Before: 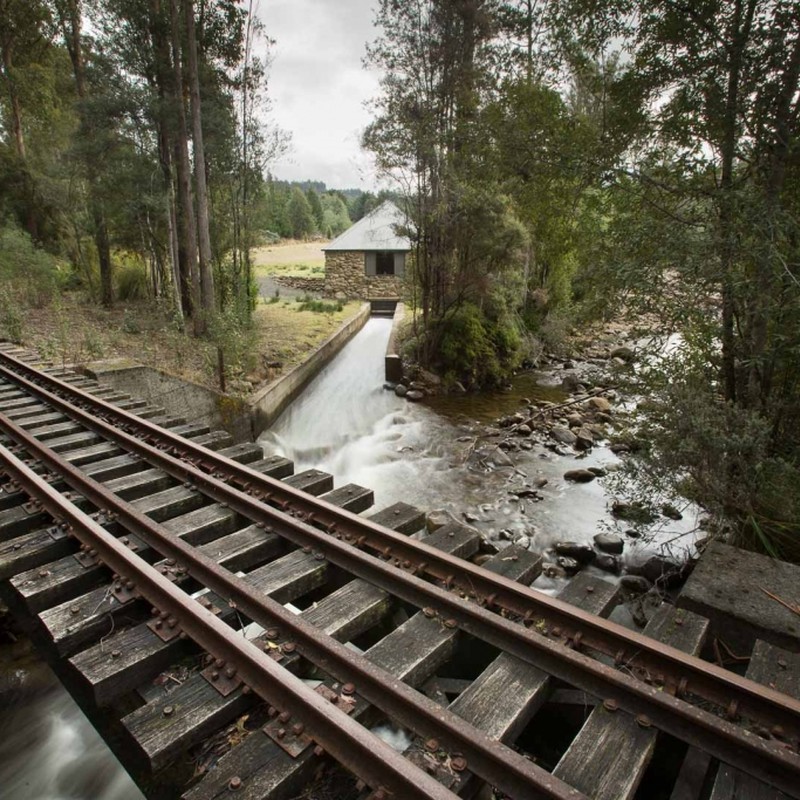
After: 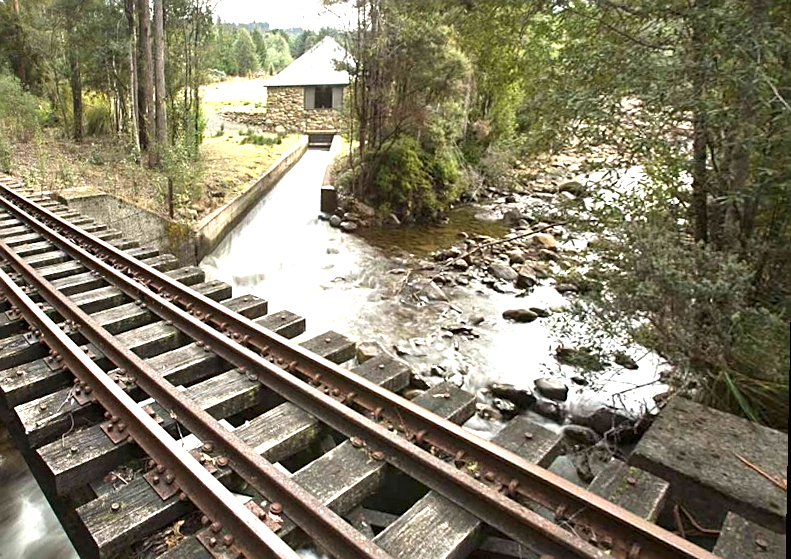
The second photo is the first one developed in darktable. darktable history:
exposure: black level correction 0, exposure 1.388 EV, compensate exposure bias true, compensate highlight preservation false
rotate and perspective: rotation 1.69°, lens shift (vertical) -0.023, lens shift (horizontal) -0.291, crop left 0.025, crop right 0.988, crop top 0.092, crop bottom 0.842
crop and rotate: top 18.507%
sharpen: on, module defaults
